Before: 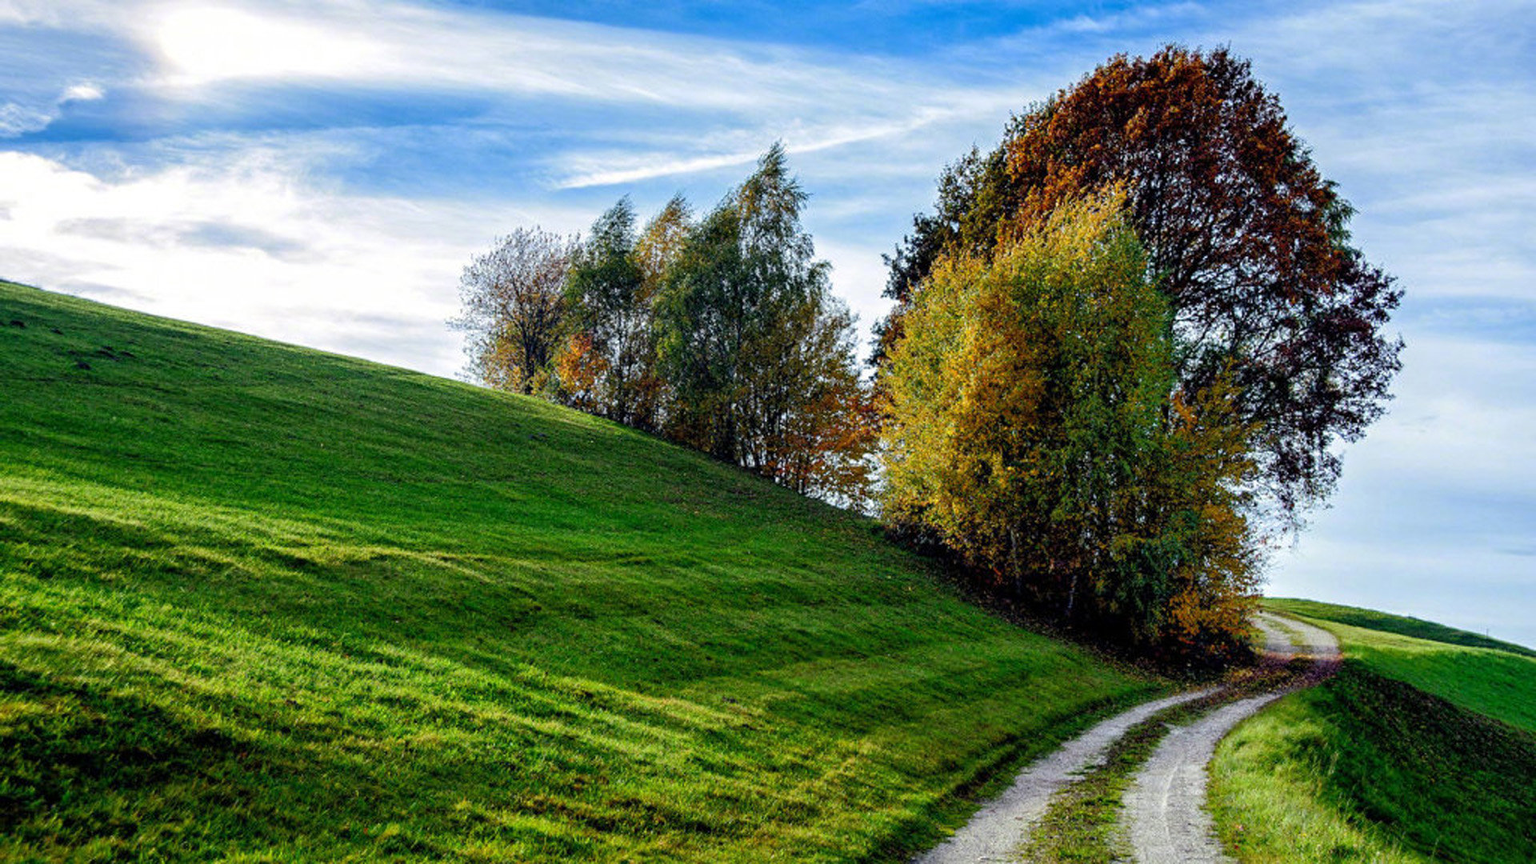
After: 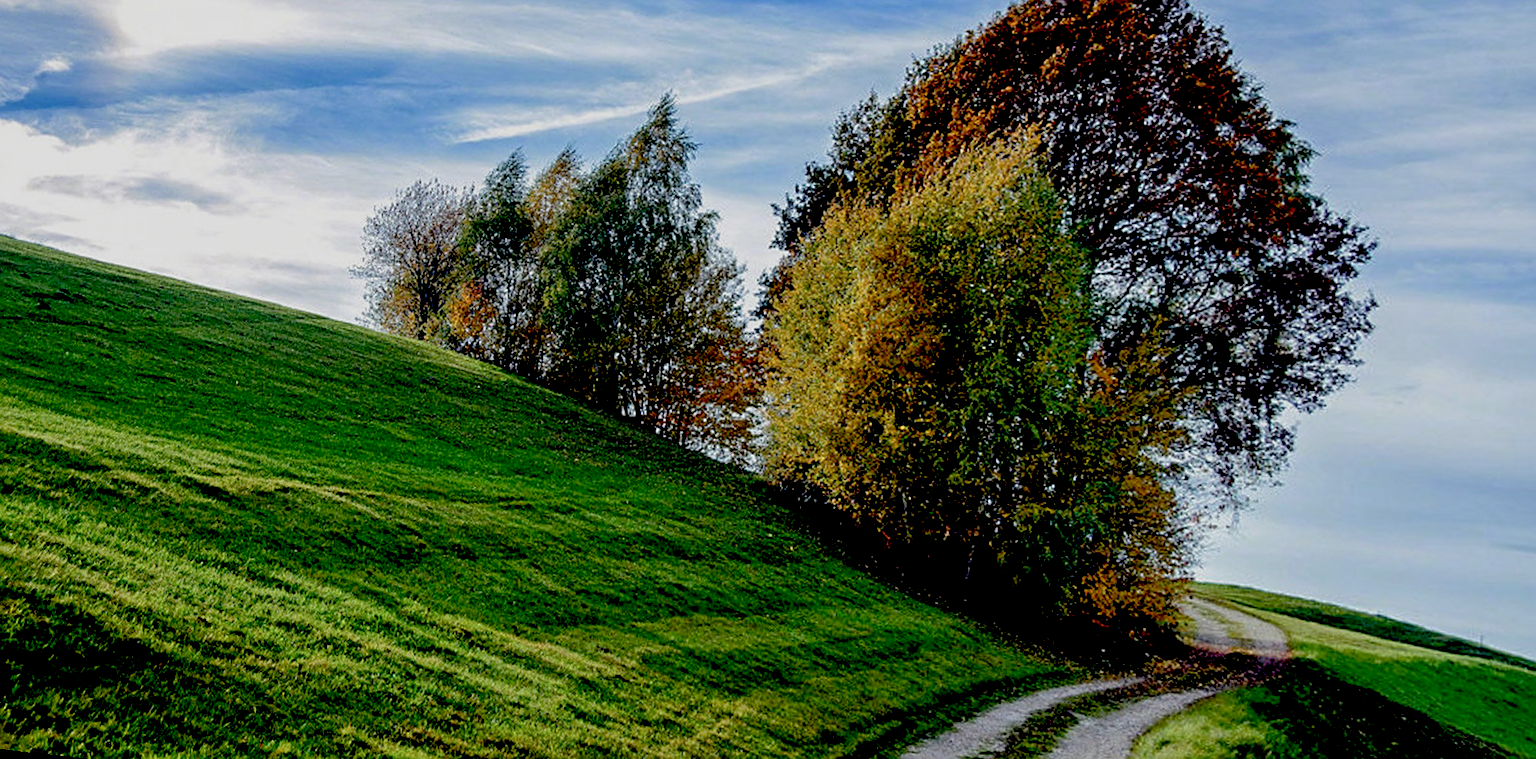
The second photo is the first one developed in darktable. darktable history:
exposure: black level correction 0.029, exposure -0.073 EV, compensate highlight preservation false
rotate and perspective: rotation 1.69°, lens shift (vertical) -0.023, lens shift (horizontal) -0.291, crop left 0.025, crop right 0.988, crop top 0.092, crop bottom 0.842
sharpen: on, module defaults
tone equalizer: -8 EV 0.25 EV, -7 EV 0.417 EV, -6 EV 0.417 EV, -5 EV 0.25 EV, -3 EV -0.25 EV, -2 EV -0.417 EV, -1 EV -0.417 EV, +0 EV -0.25 EV, edges refinement/feathering 500, mask exposure compensation -1.57 EV, preserve details guided filter
color zones: curves: ch0 [(0, 0.5) (0.143, 0.5) (0.286, 0.5) (0.429, 0.504) (0.571, 0.5) (0.714, 0.509) (0.857, 0.5) (1, 0.5)]; ch1 [(0, 0.425) (0.143, 0.425) (0.286, 0.375) (0.429, 0.405) (0.571, 0.5) (0.714, 0.47) (0.857, 0.425) (1, 0.435)]; ch2 [(0, 0.5) (0.143, 0.5) (0.286, 0.5) (0.429, 0.517) (0.571, 0.5) (0.714, 0.51) (0.857, 0.5) (1, 0.5)]
